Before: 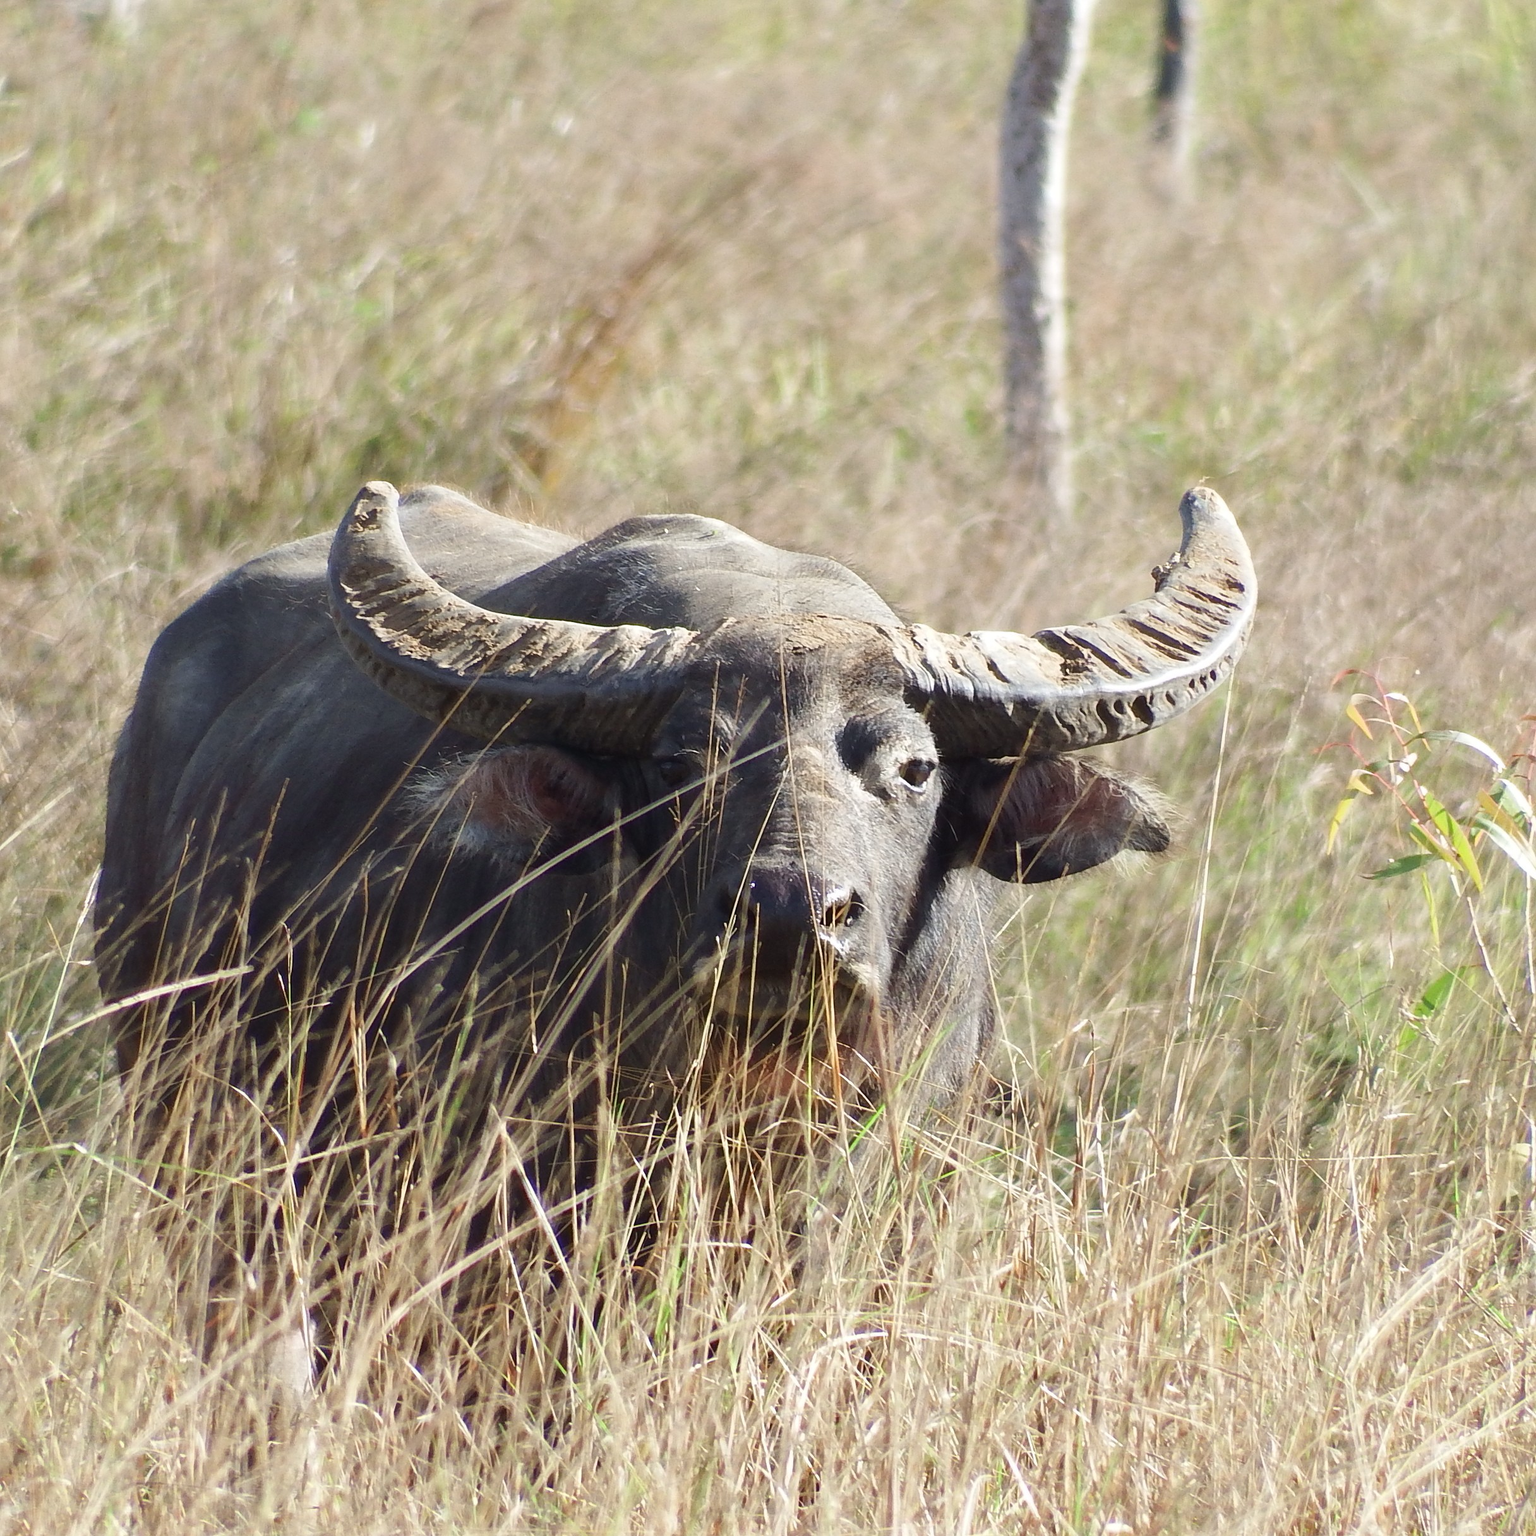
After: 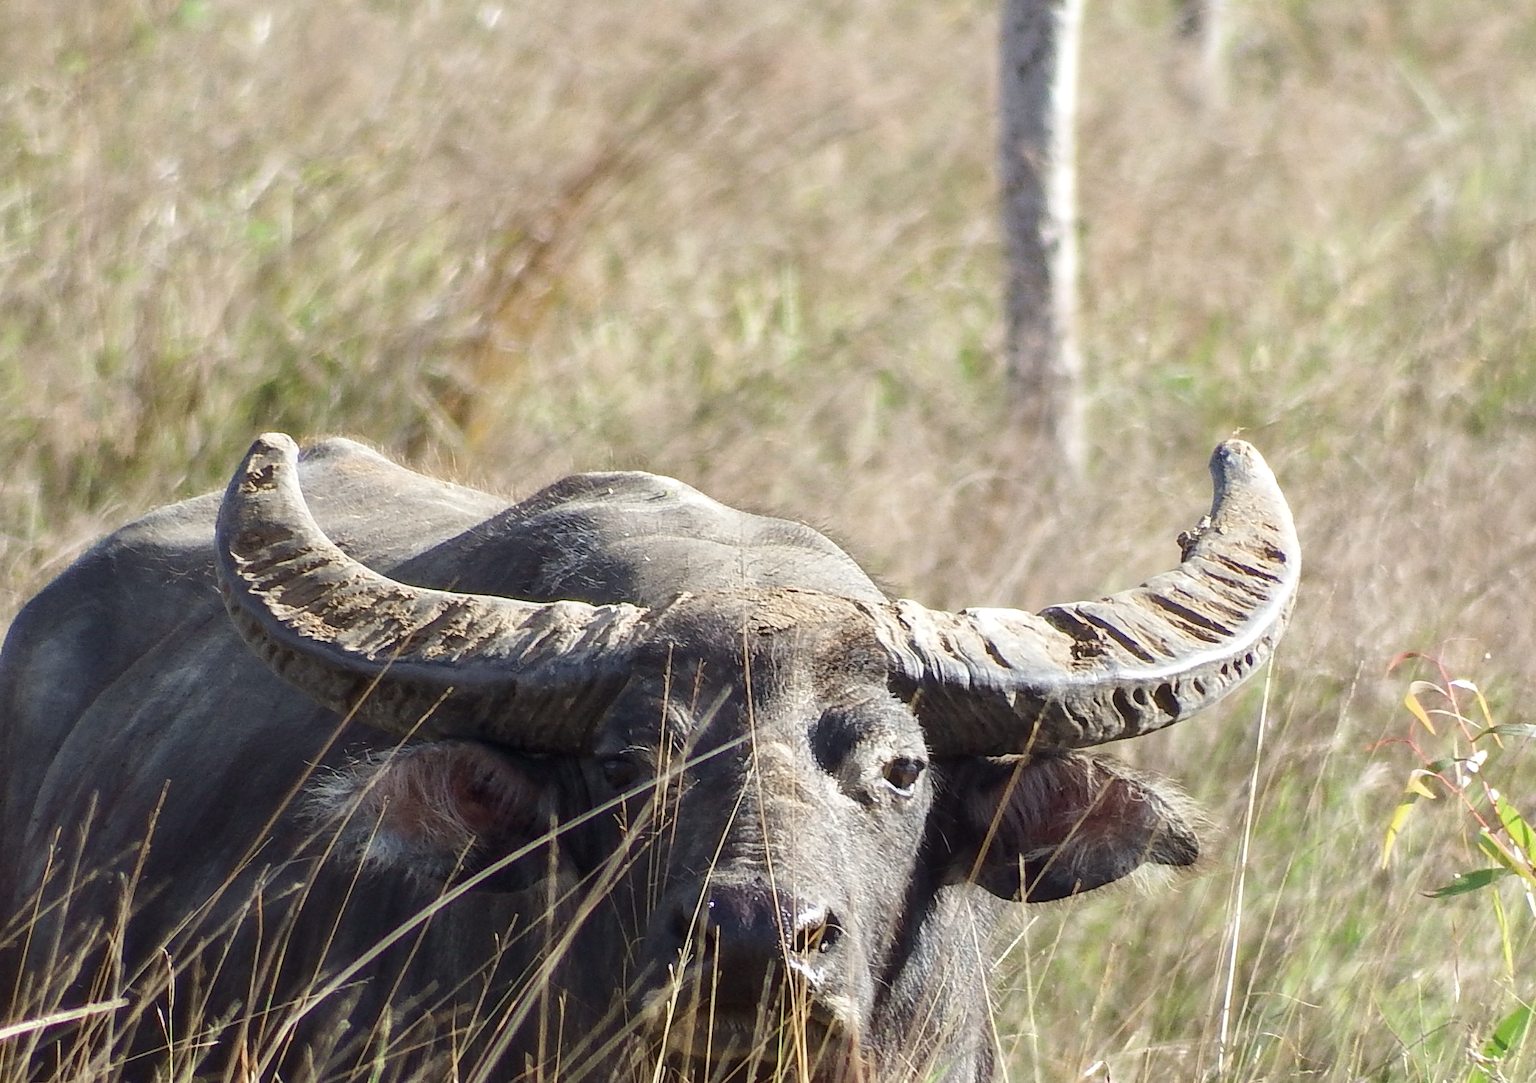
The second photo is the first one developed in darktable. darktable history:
local contrast: on, module defaults
crop and rotate: left 9.345%, top 7.22%, right 4.982%, bottom 32.331%
